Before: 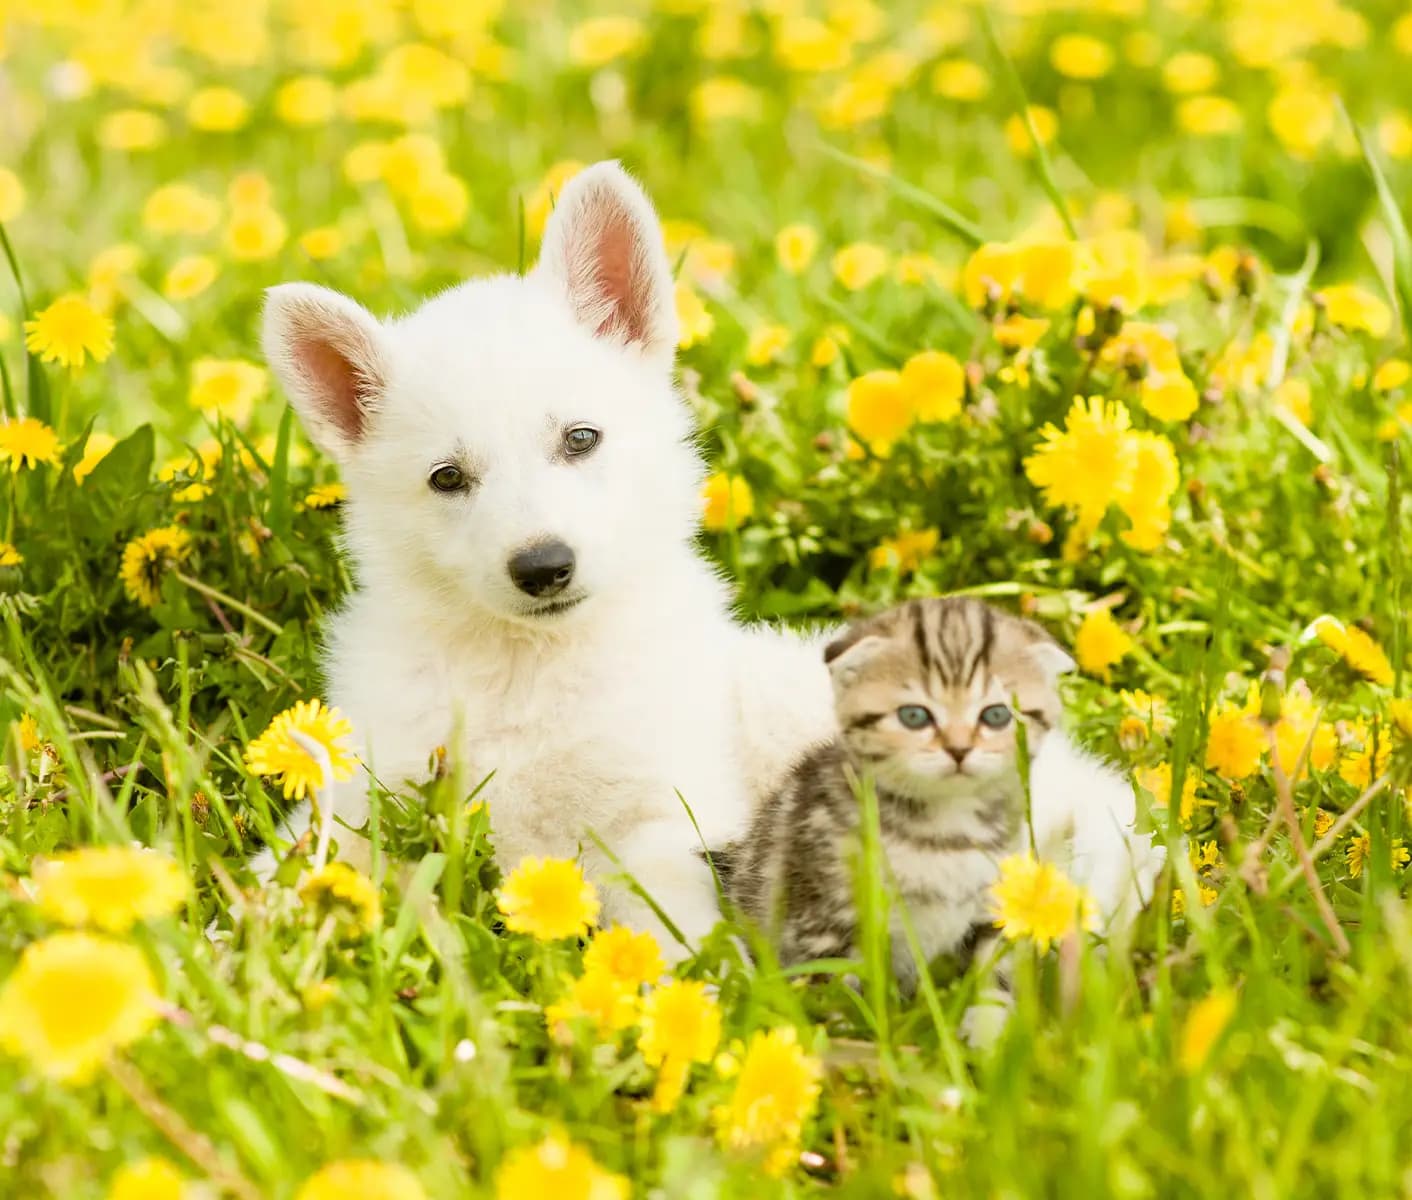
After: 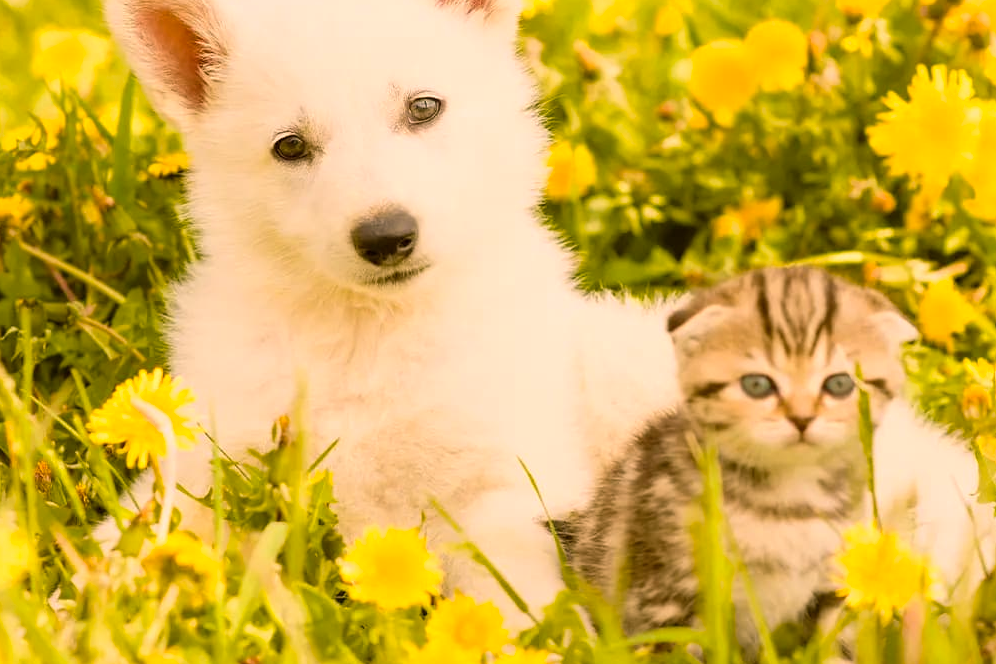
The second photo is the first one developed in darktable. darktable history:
crop: left 11.123%, top 27.61%, right 18.3%, bottom 17.034%
color balance rgb: shadows lift › luminance -5%, shadows lift › chroma 1.1%, shadows lift › hue 219°, power › luminance 10%, power › chroma 2.83%, power › hue 60°, highlights gain › chroma 4.52%, highlights gain › hue 33.33°, saturation formula JzAzBz (2021)
tone equalizer: on, module defaults
